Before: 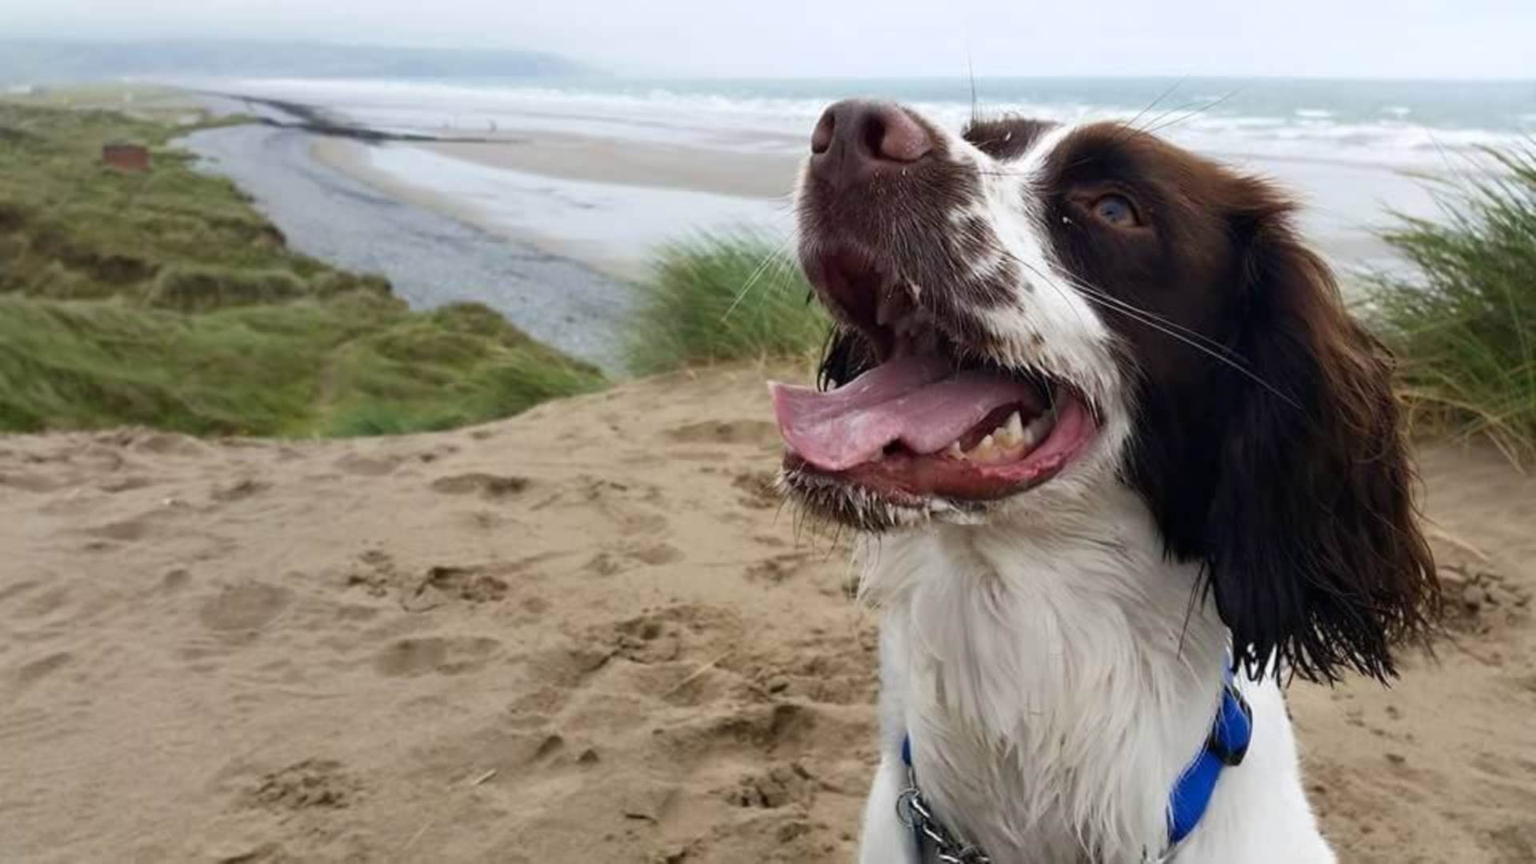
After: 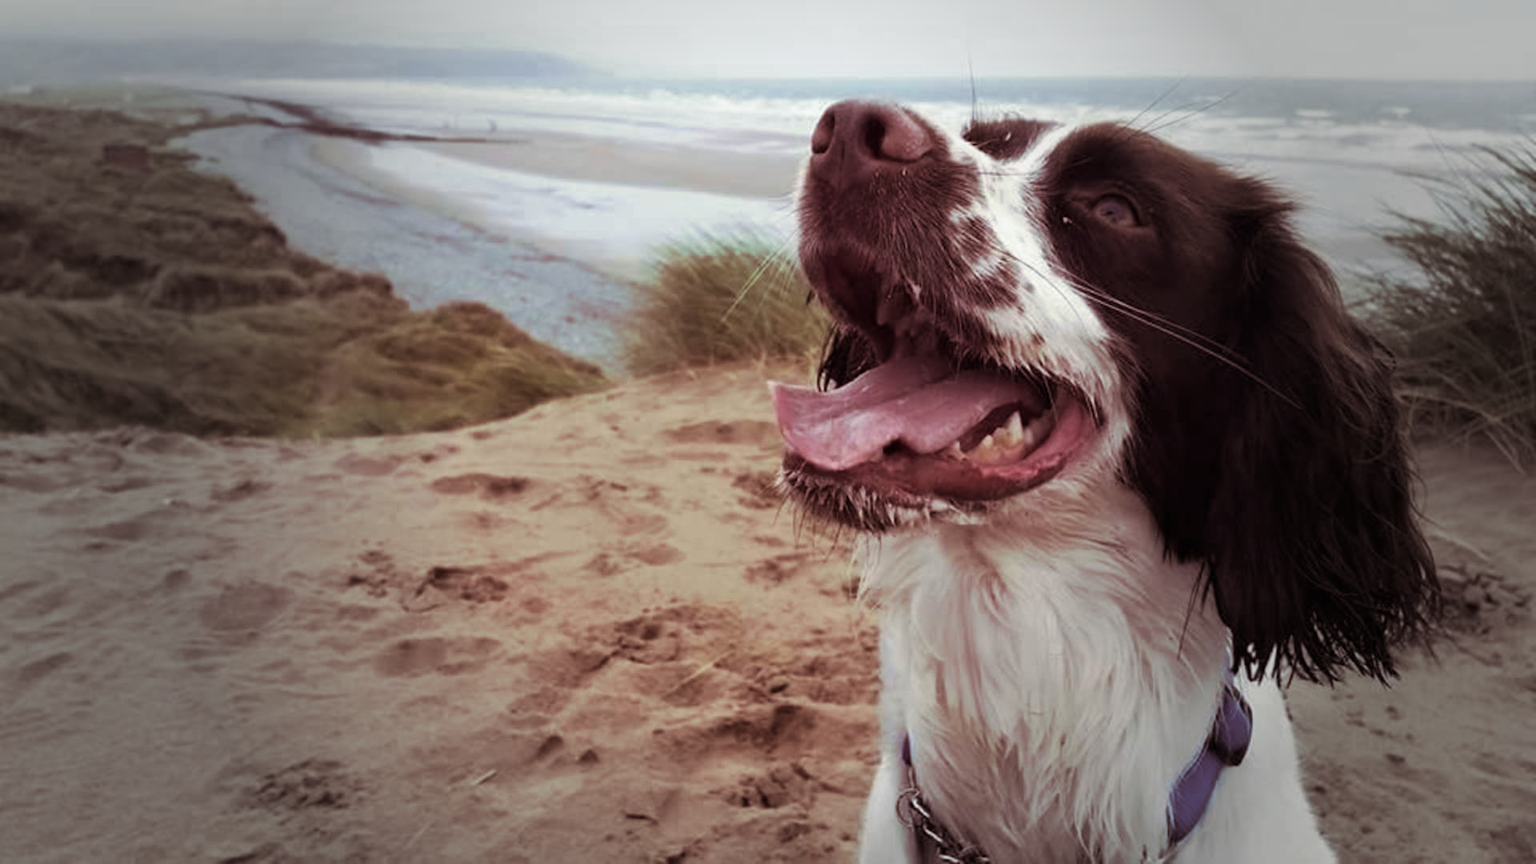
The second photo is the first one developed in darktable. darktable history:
vignetting: fall-off start 40%, fall-off radius 40%
split-toning: on, module defaults
